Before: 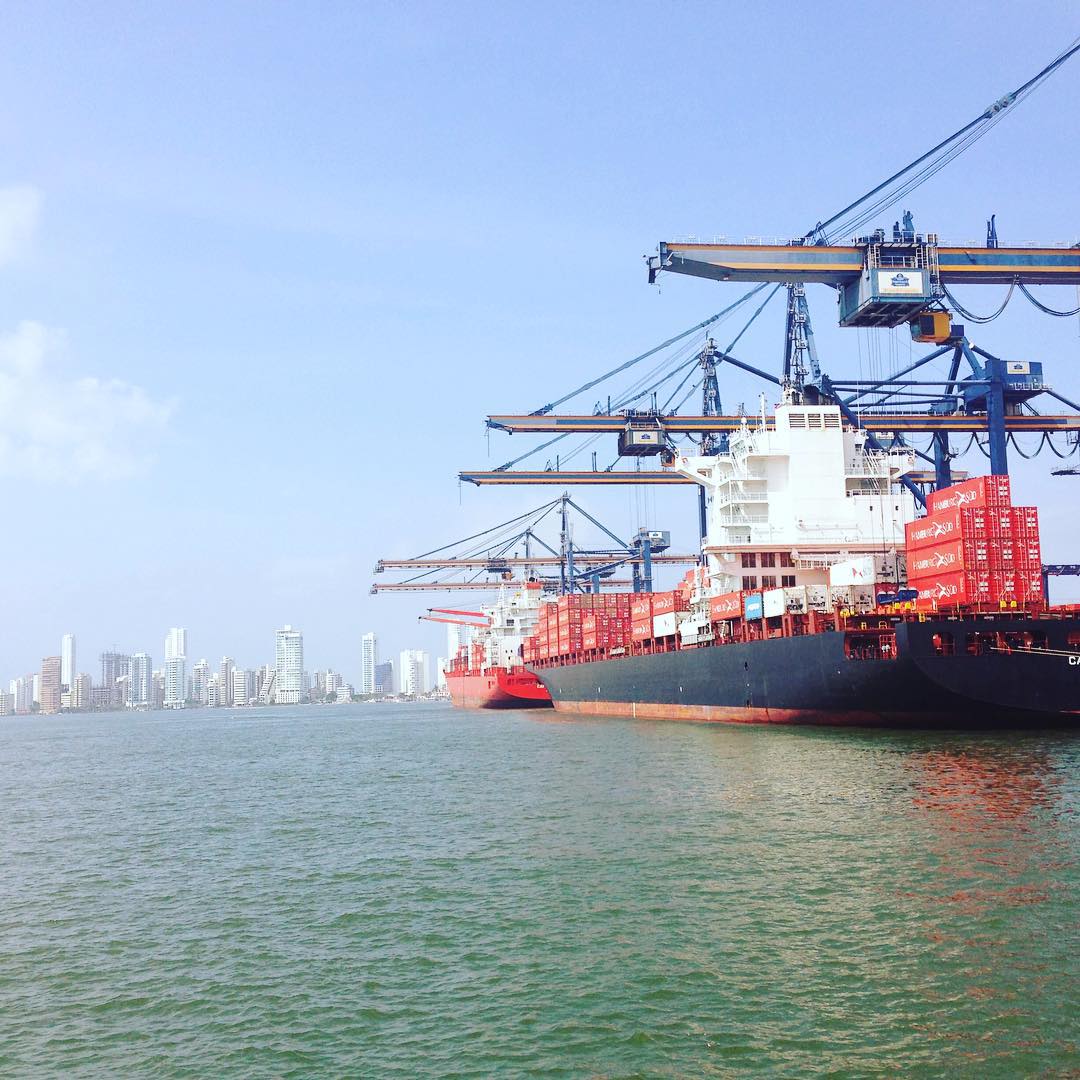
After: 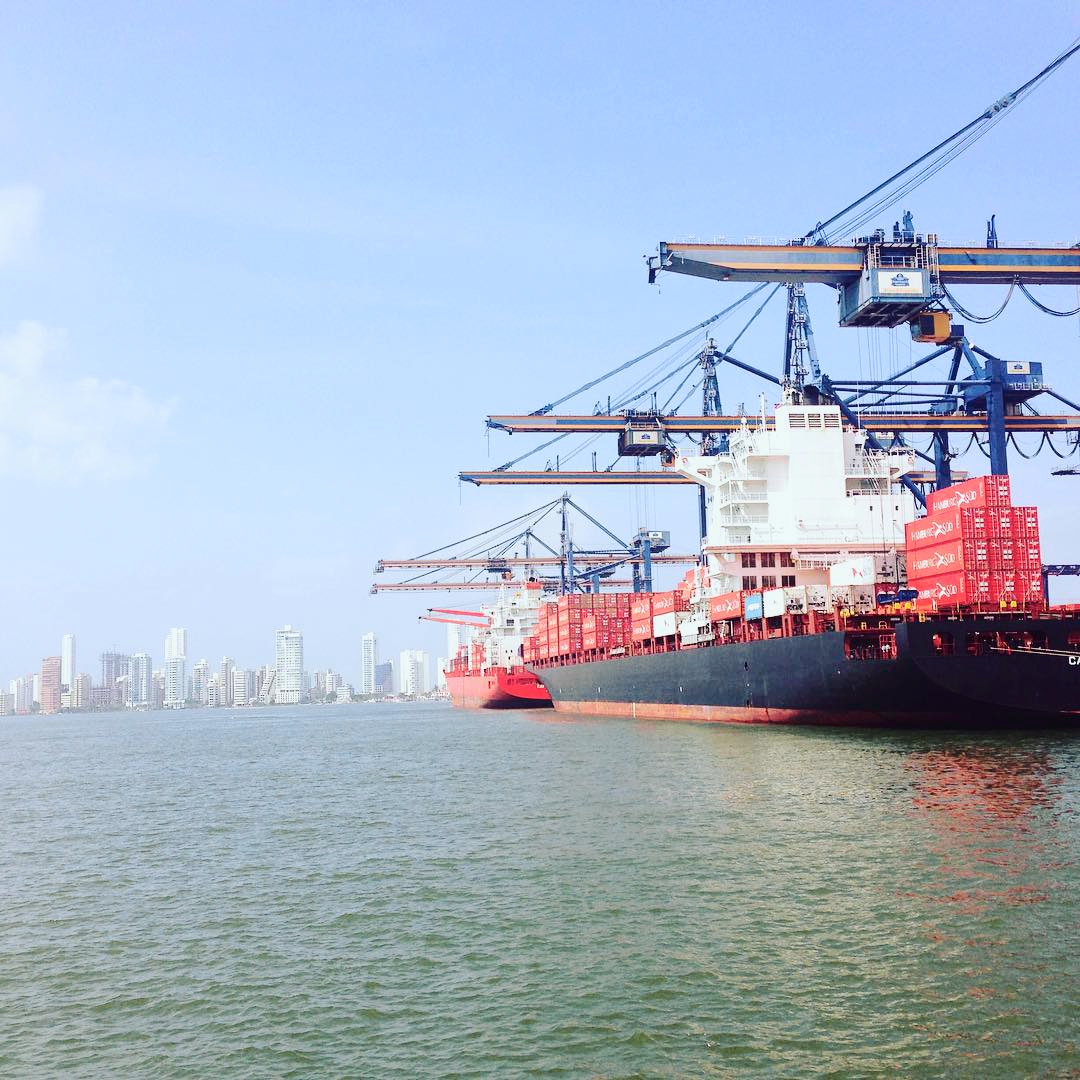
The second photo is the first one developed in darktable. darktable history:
tone curve: curves: ch0 [(0, 0) (0.105, 0.068) (0.181, 0.14) (0.28, 0.259) (0.384, 0.404) (0.485, 0.531) (0.638, 0.681) (0.87, 0.883) (1, 0.977)]; ch1 [(0, 0) (0.161, 0.092) (0.35, 0.33) (0.379, 0.401) (0.456, 0.469) (0.501, 0.499) (0.516, 0.524) (0.562, 0.569) (0.635, 0.646) (1, 1)]; ch2 [(0, 0) (0.371, 0.362) (0.437, 0.437) (0.5, 0.5) (0.53, 0.524) (0.56, 0.561) (0.622, 0.606) (1, 1)], color space Lab, independent channels, preserve colors none
